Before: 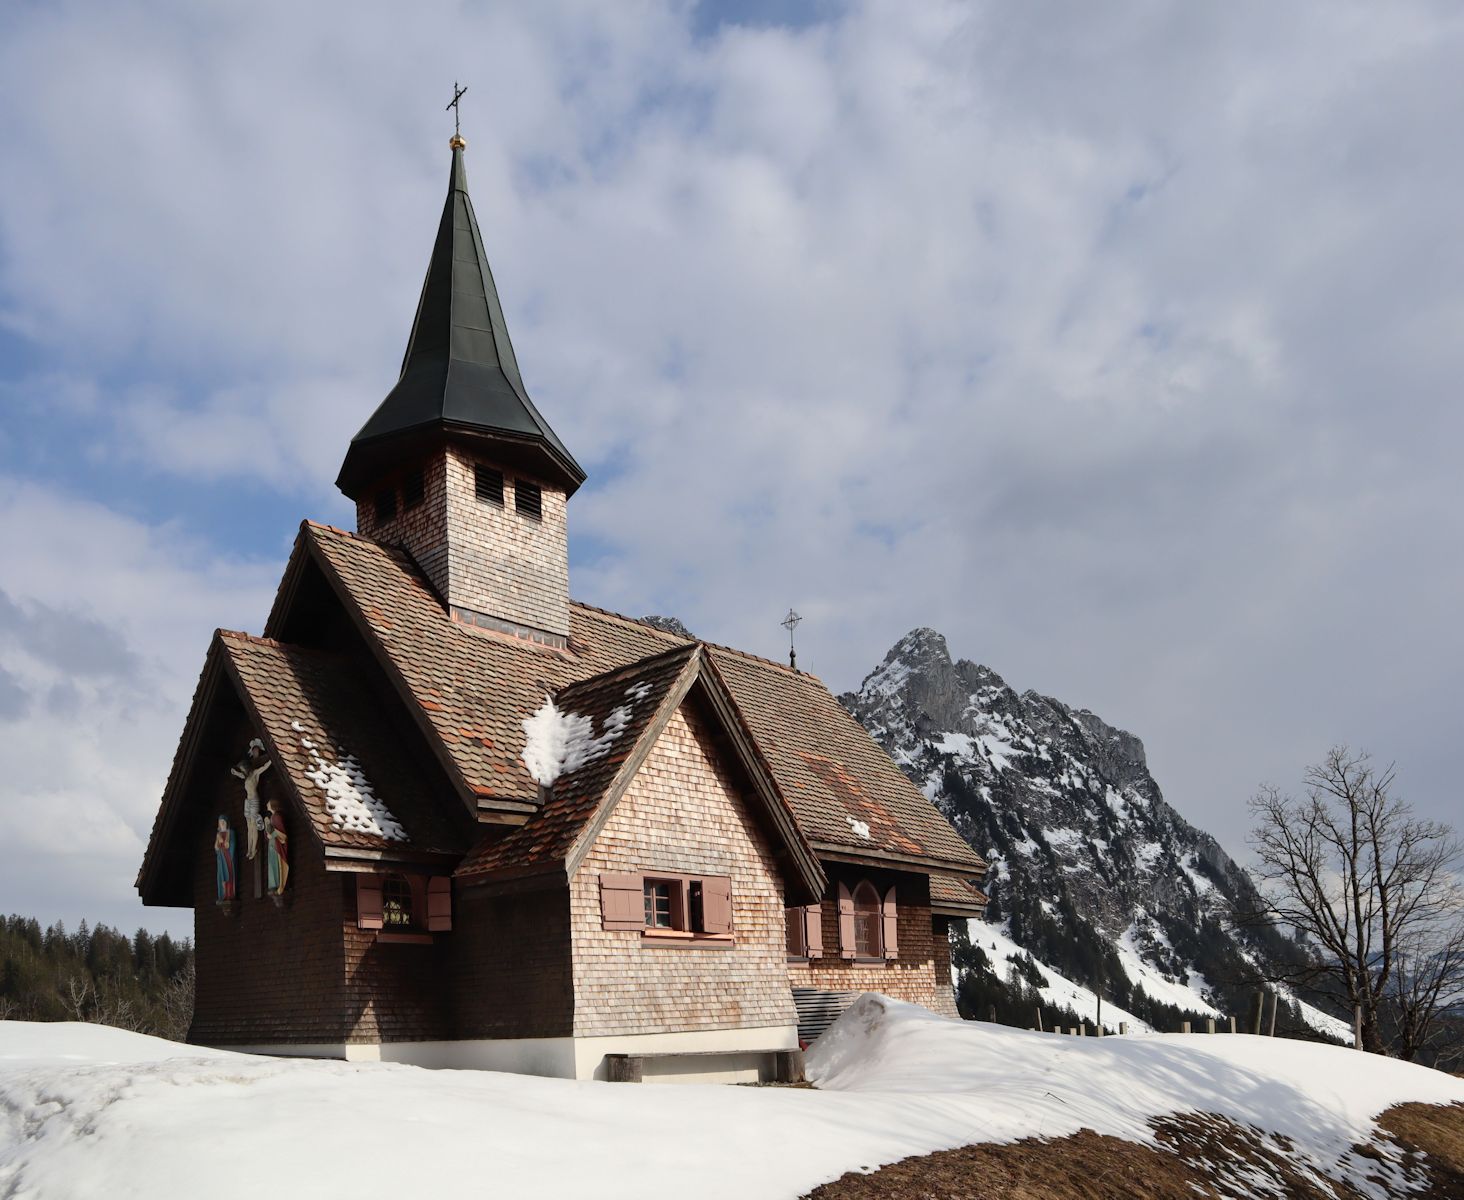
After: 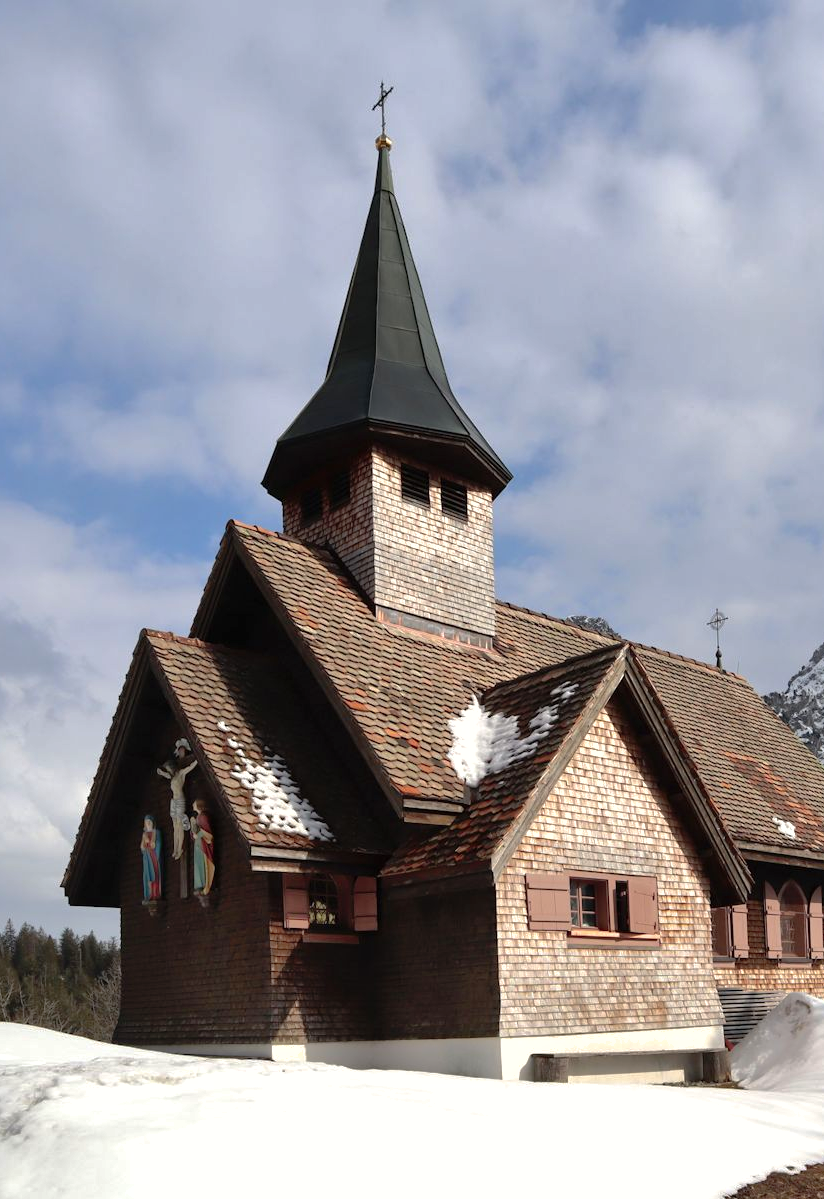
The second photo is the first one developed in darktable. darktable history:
crop: left 5.114%, right 38.589%
tone equalizer: -8 EV -0.417 EV, -7 EV -0.389 EV, -6 EV -0.333 EV, -5 EV -0.222 EV, -3 EV 0.222 EV, -2 EV 0.333 EV, -1 EV 0.389 EV, +0 EV 0.417 EV, edges refinement/feathering 500, mask exposure compensation -1.25 EV, preserve details no
shadows and highlights: on, module defaults
